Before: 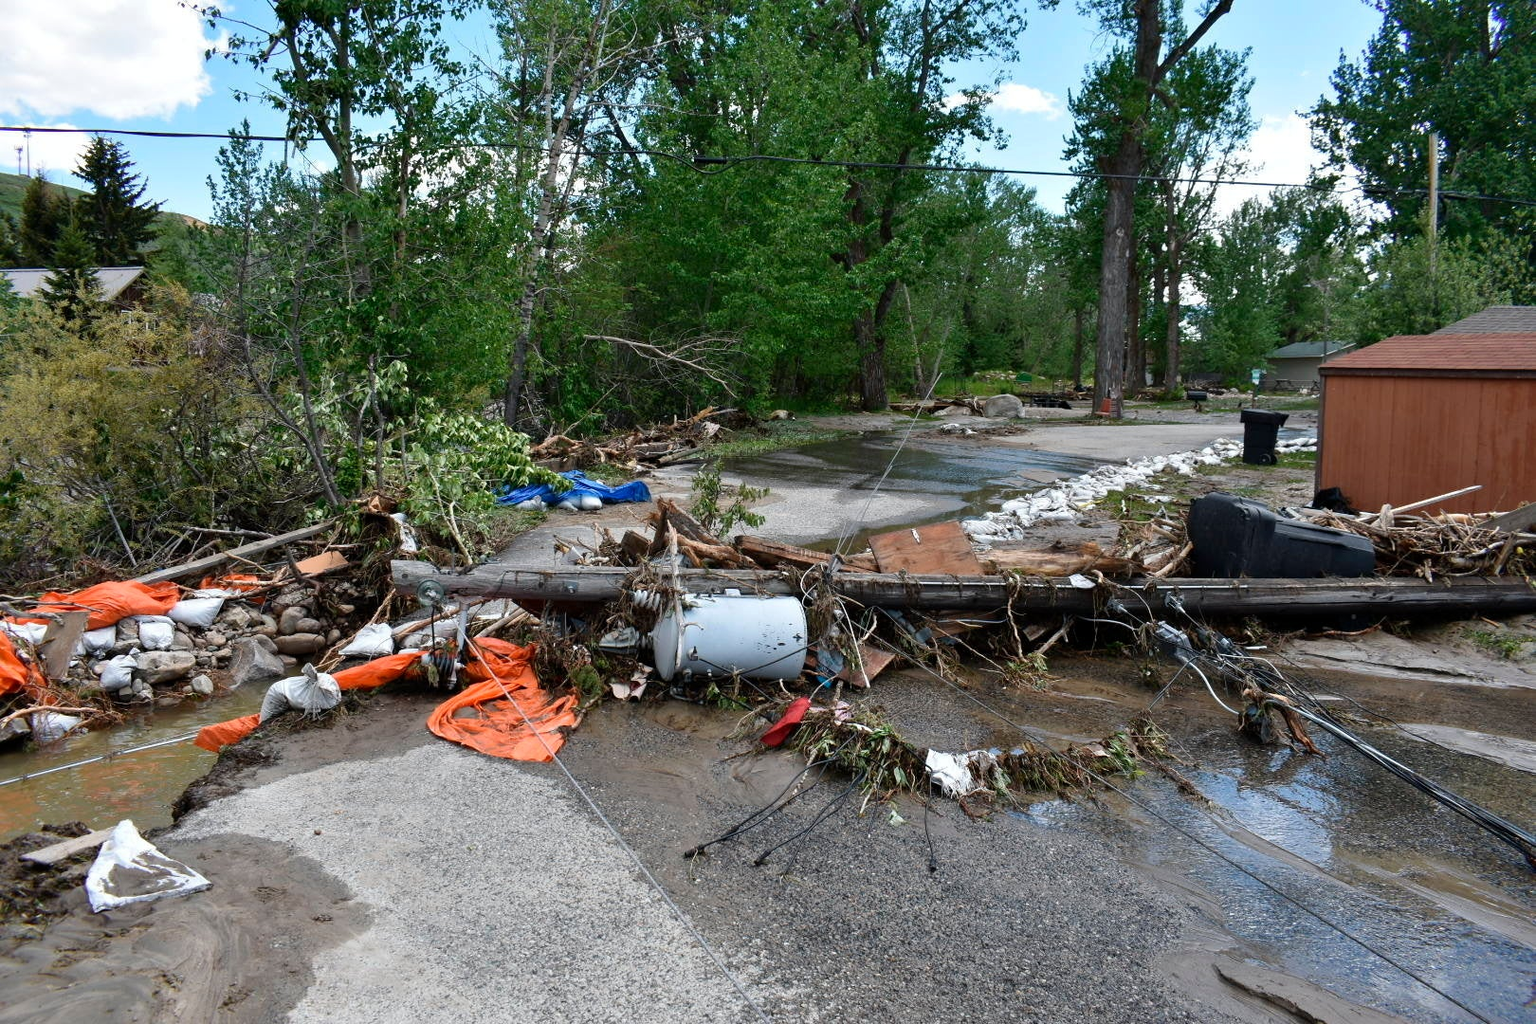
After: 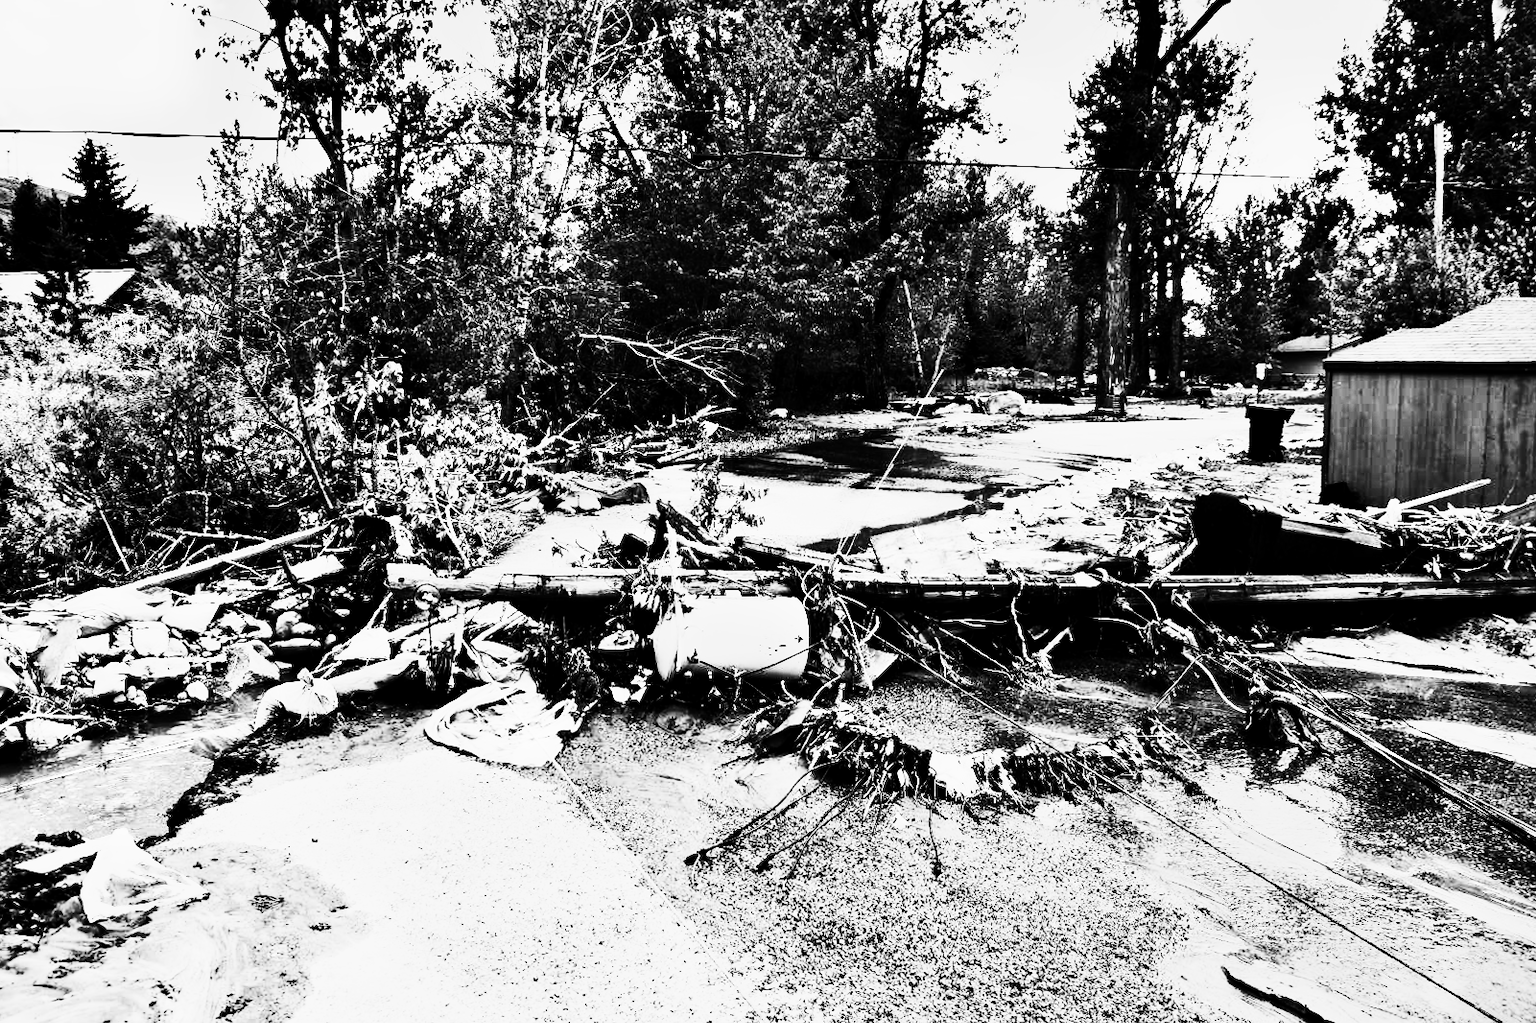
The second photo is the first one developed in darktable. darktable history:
shadows and highlights: soften with gaussian
rotate and perspective: rotation -0.45°, automatic cropping original format, crop left 0.008, crop right 0.992, crop top 0.012, crop bottom 0.988
rgb curve: curves: ch0 [(0, 0) (0.21, 0.15) (0.24, 0.21) (0.5, 0.75) (0.75, 0.96) (0.89, 0.99) (1, 1)]; ch1 [(0, 0.02) (0.21, 0.13) (0.25, 0.2) (0.5, 0.67) (0.75, 0.9) (0.89, 0.97) (1, 1)]; ch2 [(0, 0.02) (0.21, 0.13) (0.25, 0.2) (0.5, 0.67) (0.75, 0.9) (0.89, 0.97) (1, 1)], compensate middle gray true
contrast equalizer: octaves 7, y [[0.528, 0.548, 0.563, 0.562, 0.546, 0.526], [0.55 ×6], [0 ×6], [0 ×6], [0 ×6]]
white balance: red 0.984, blue 1.059
monochrome: a 32, b 64, size 2.3
tone equalizer: -8 EV -0.75 EV, -7 EV -0.7 EV, -6 EV -0.6 EV, -5 EV -0.4 EV, -3 EV 0.4 EV, -2 EV 0.6 EV, -1 EV 0.7 EV, +0 EV 0.75 EV, edges refinement/feathering 500, mask exposure compensation -1.57 EV, preserve details no
contrast brightness saturation: contrast 0.4, brightness 0.1, saturation 0.21
